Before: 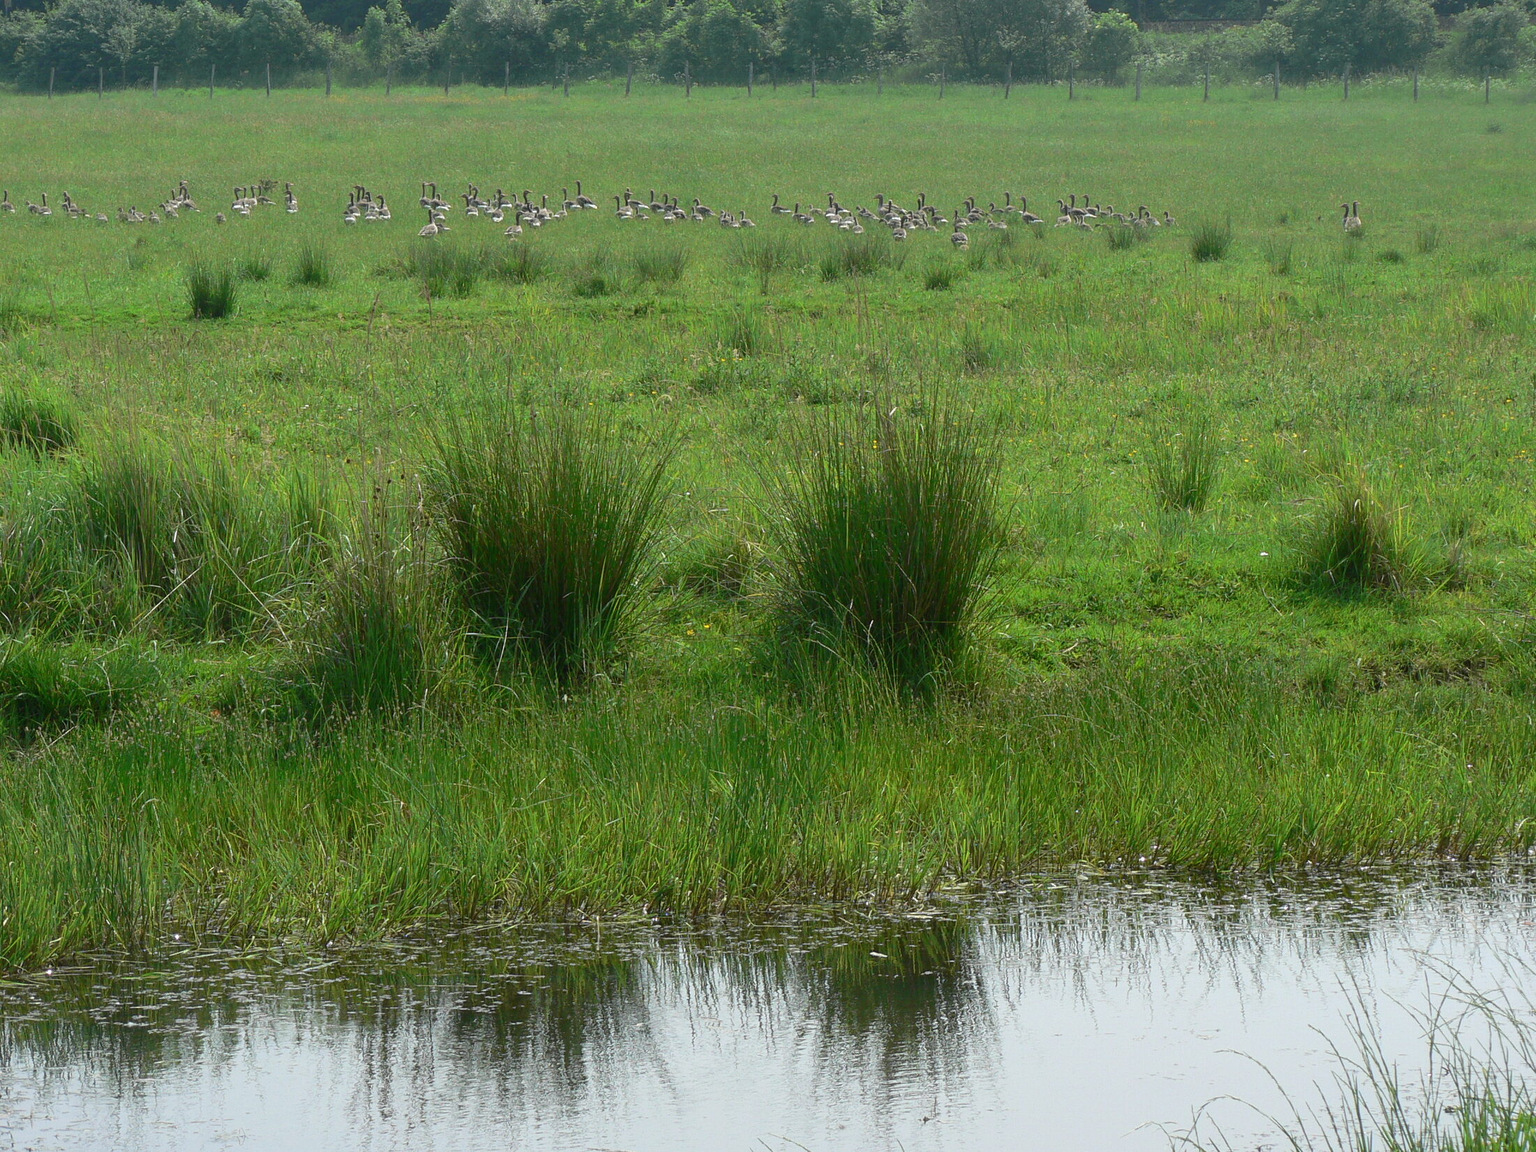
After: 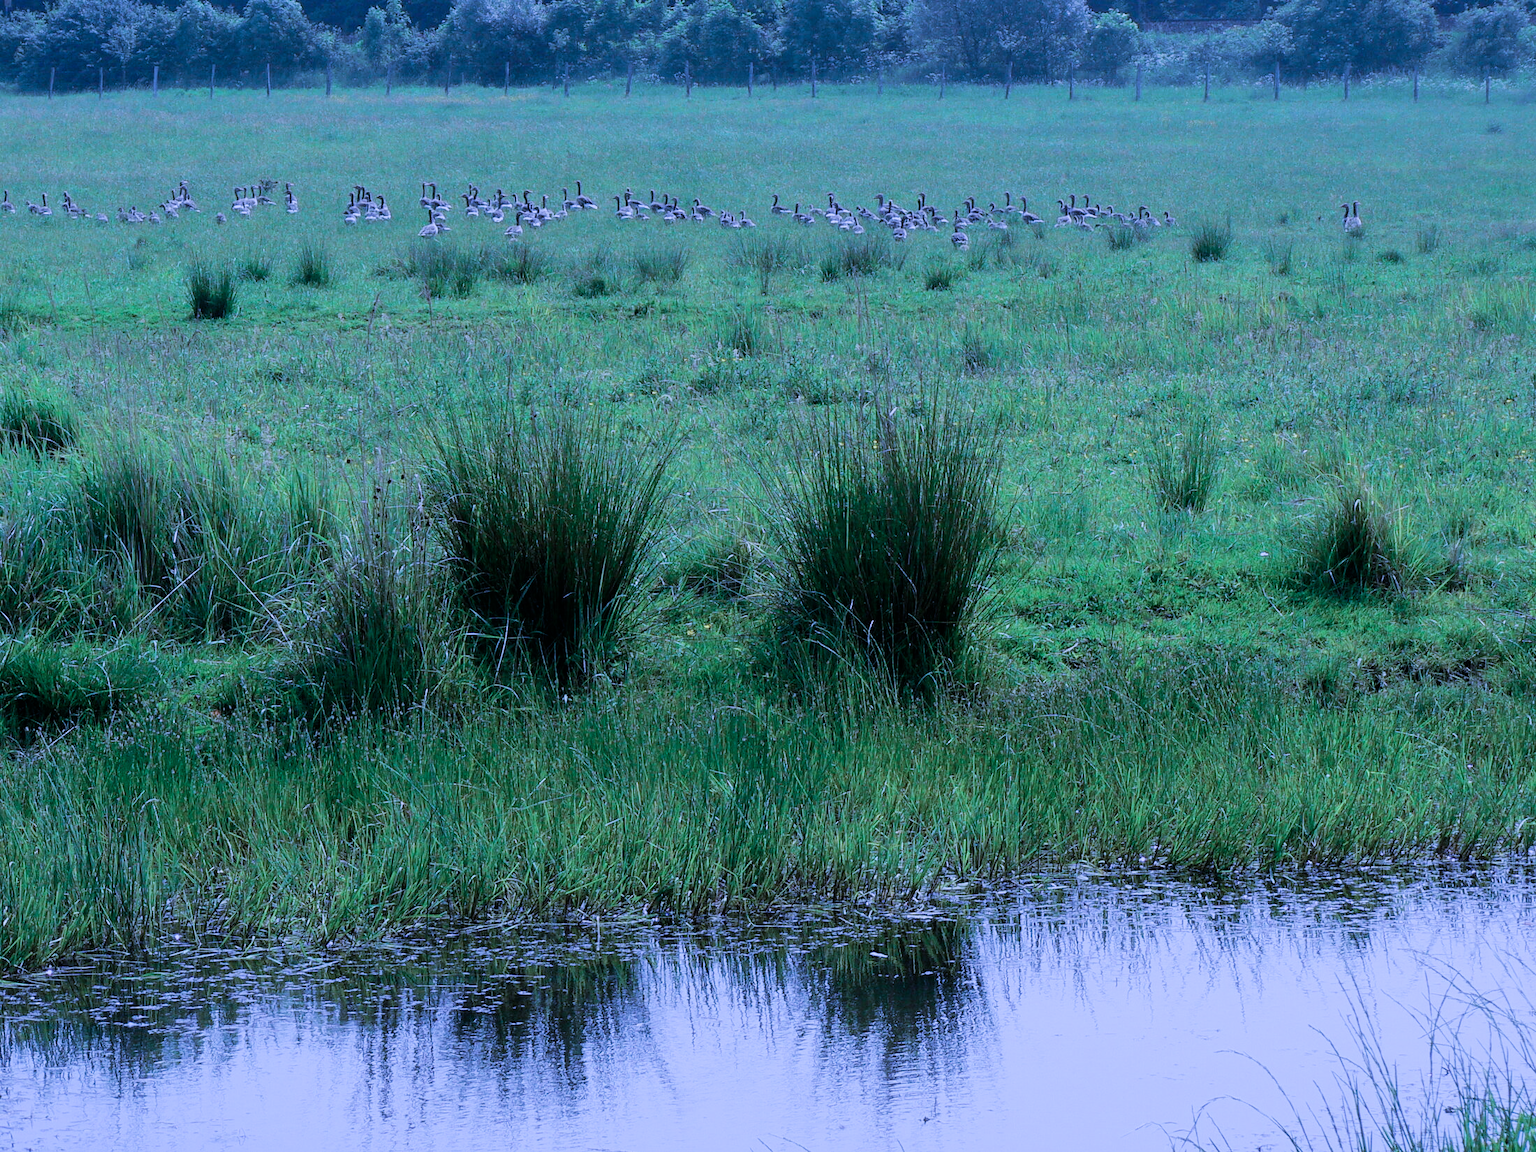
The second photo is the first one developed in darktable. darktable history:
filmic rgb: black relative exposure -5 EV, hardness 2.88, contrast 1.3, highlights saturation mix -30%
color calibration: output R [1.063, -0.012, -0.003, 0], output B [-0.079, 0.047, 1, 0], illuminant custom, x 0.46, y 0.43, temperature 2642.66 K
